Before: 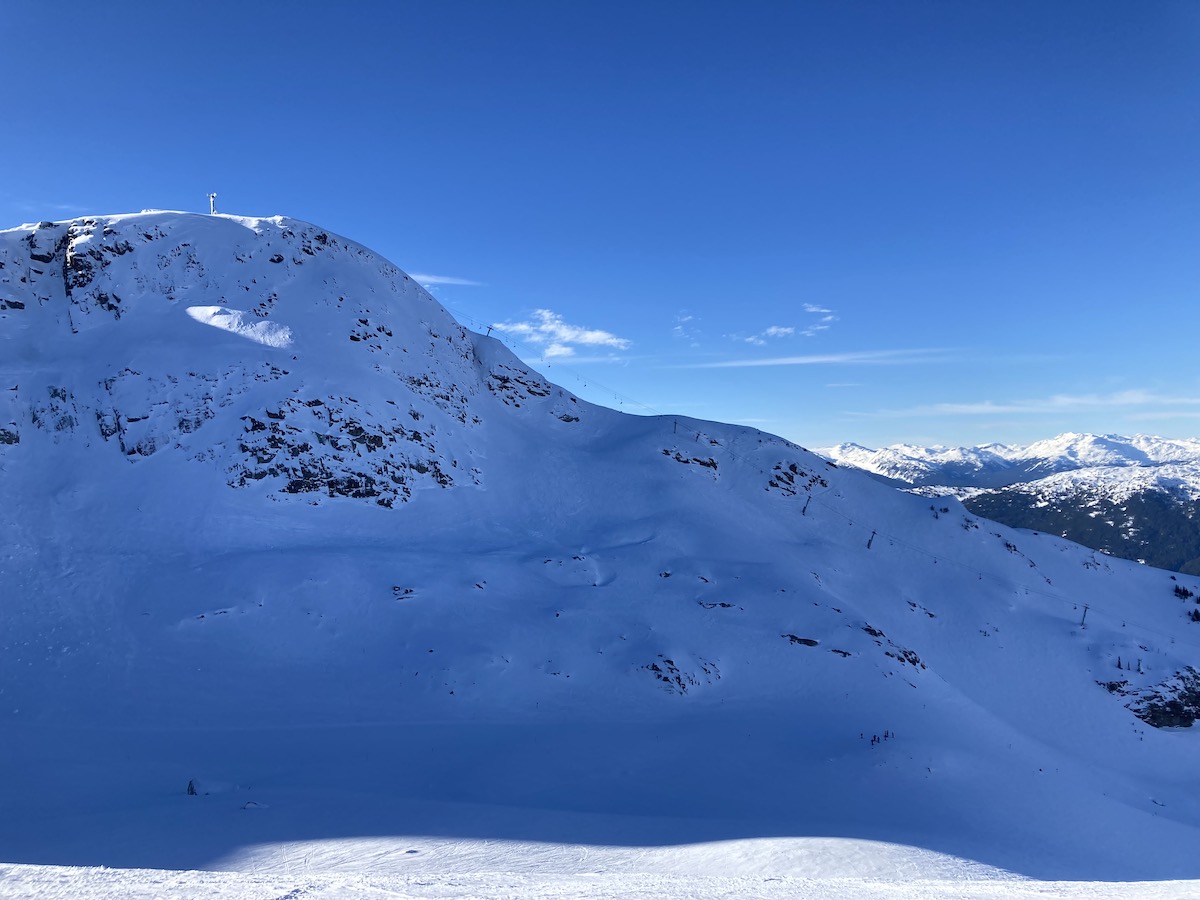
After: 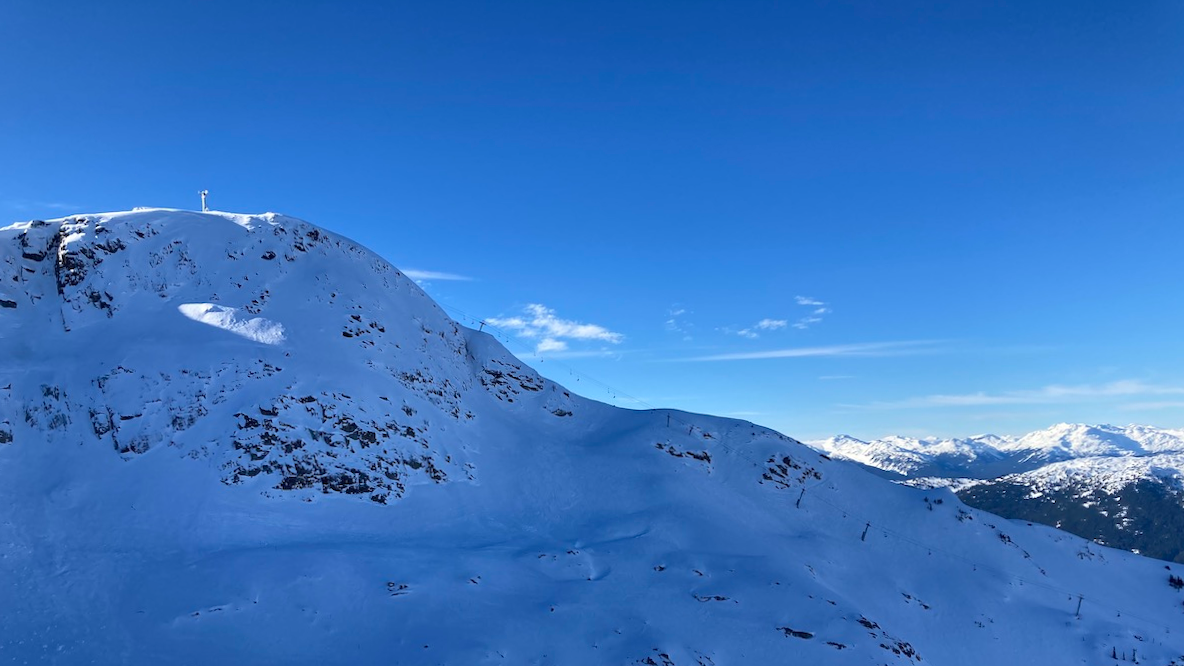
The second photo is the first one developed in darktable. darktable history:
exposure: compensate highlight preservation false
crop: bottom 24.967%
rotate and perspective: rotation -0.45°, automatic cropping original format, crop left 0.008, crop right 0.992, crop top 0.012, crop bottom 0.988
